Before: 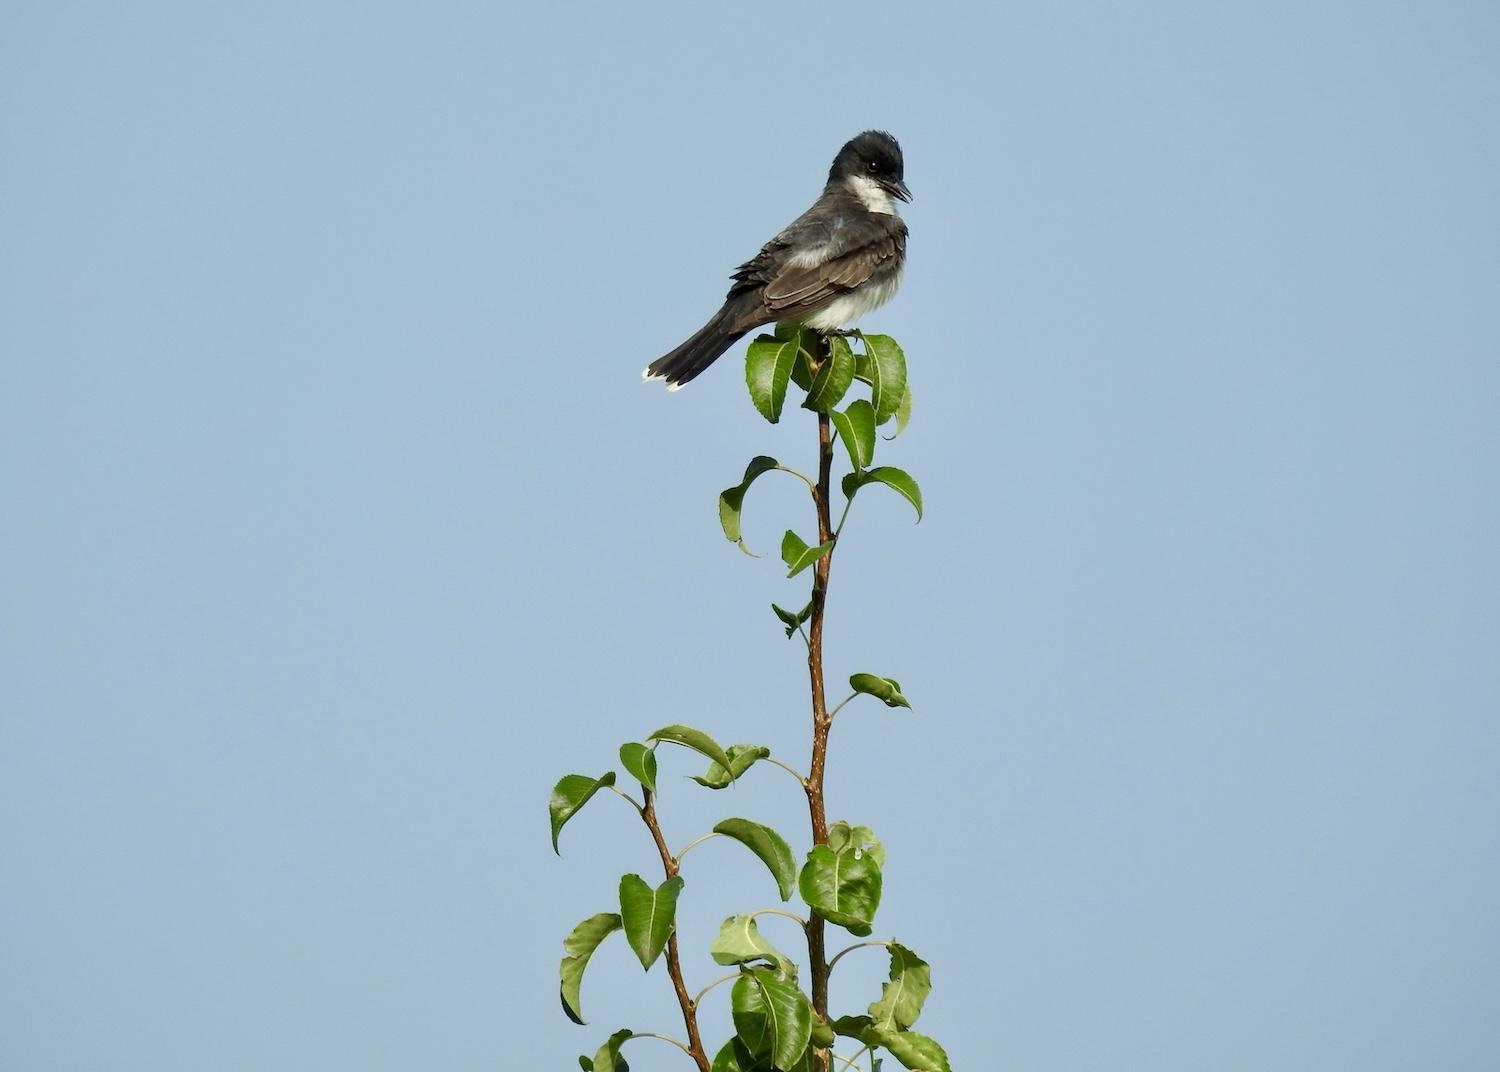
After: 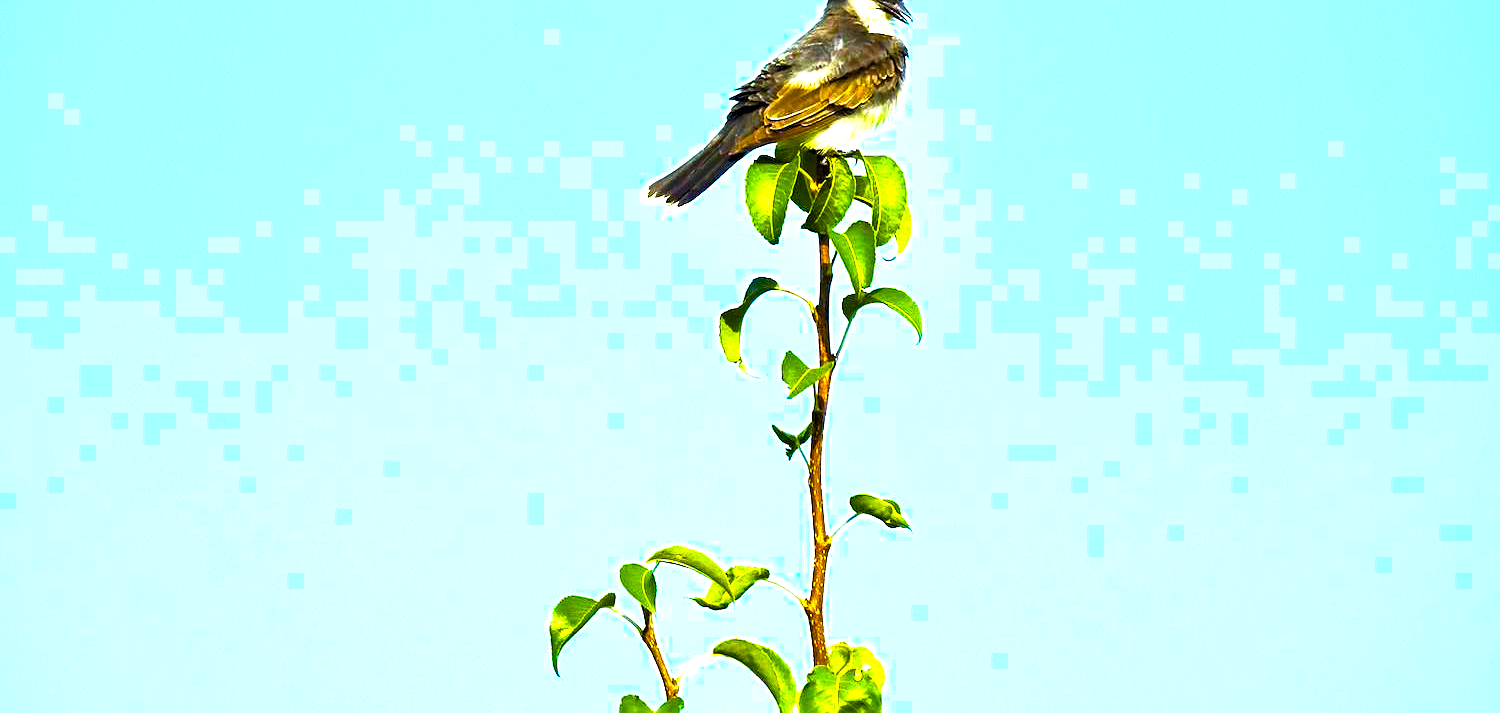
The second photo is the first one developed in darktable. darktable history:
crop: top 16.727%, bottom 16.727%
sharpen: radius 2.529, amount 0.323
contrast brightness saturation: brightness 0.09, saturation 0.19
color balance rgb: linear chroma grading › global chroma 20%, perceptual saturation grading › global saturation 65%, perceptual saturation grading › highlights 60%, perceptual saturation grading › mid-tones 50%, perceptual saturation grading › shadows 50%, perceptual brilliance grading › global brilliance 30%, perceptual brilliance grading › highlights 50%, perceptual brilliance grading › mid-tones 50%, perceptual brilliance grading › shadows -22%, global vibrance 20%
